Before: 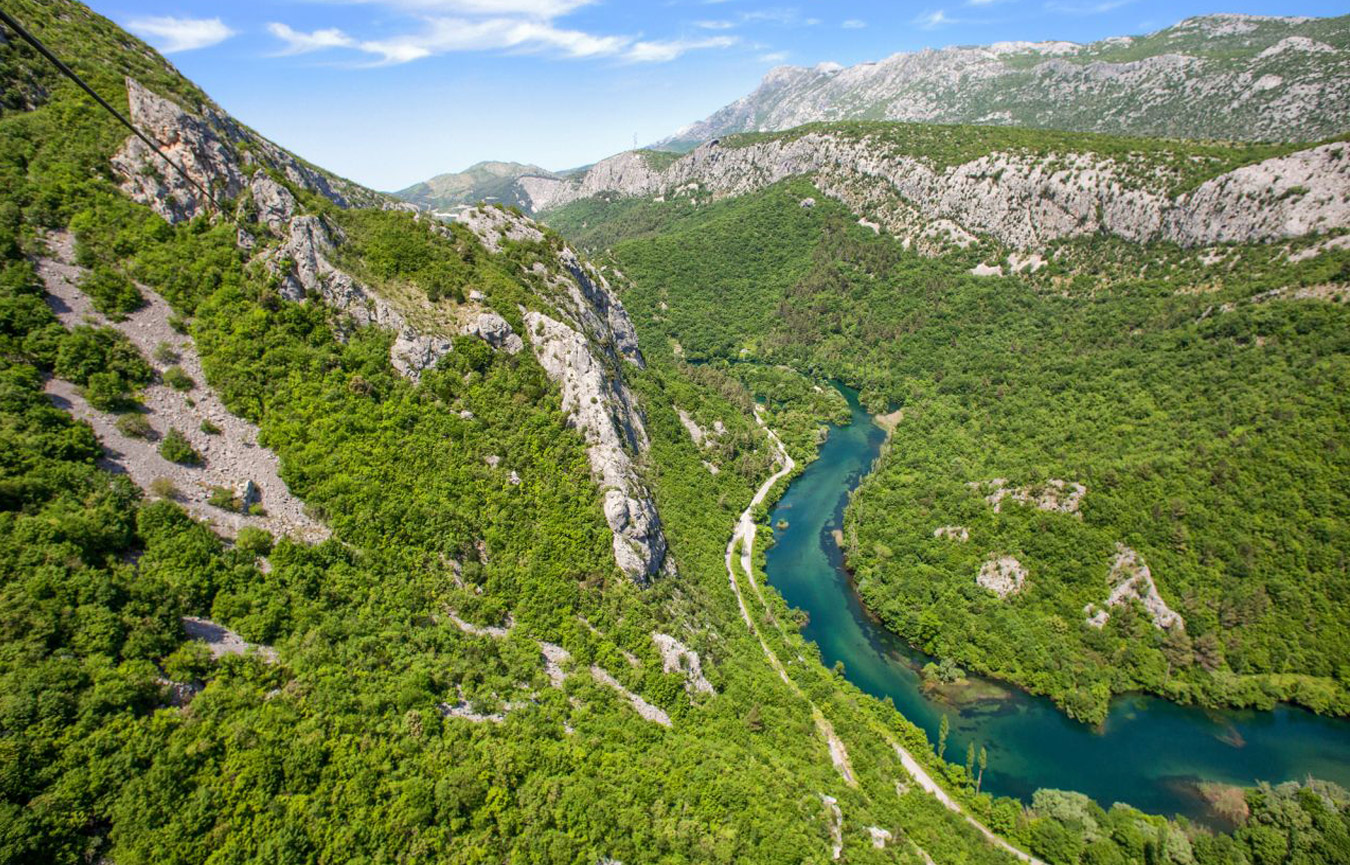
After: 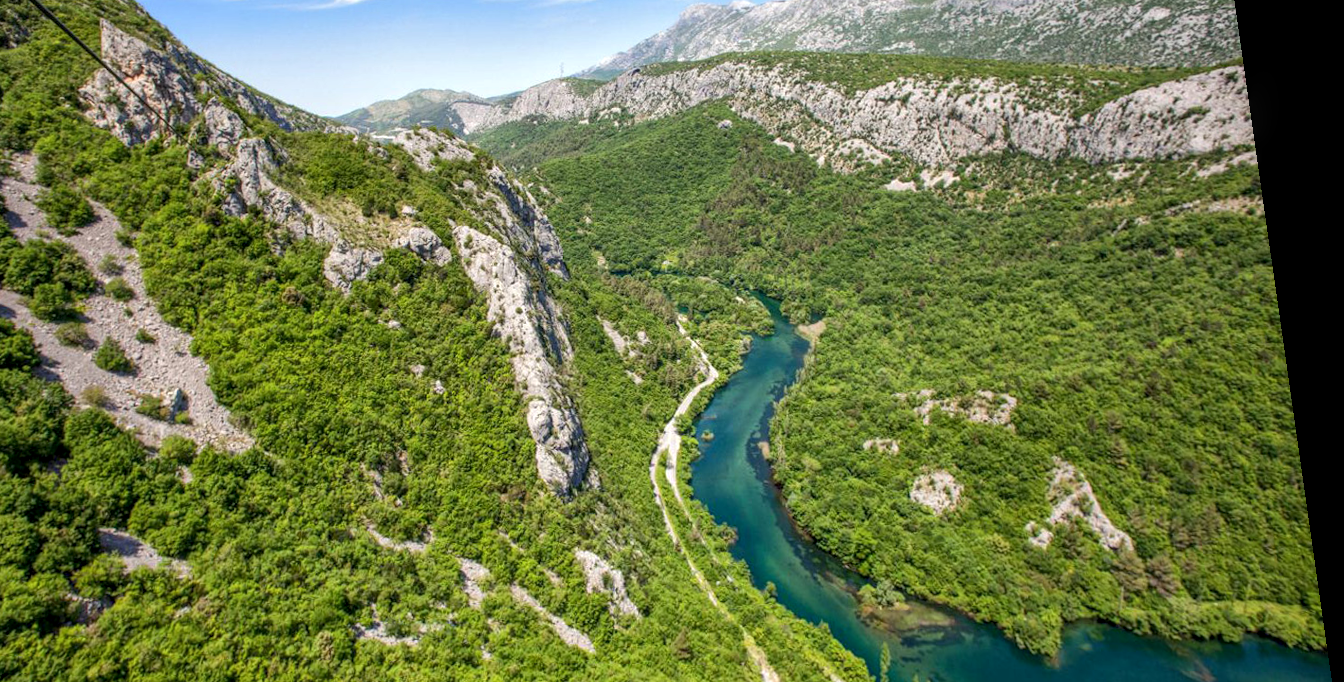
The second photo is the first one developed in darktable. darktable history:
crop: left 8.155%, top 6.611%, bottom 15.385%
rotate and perspective: rotation 0.128°, lens shift (vertical) -0.181, lens shift (horizontal) -0.044, shear 0.001, automatic cropping off
local contrast: on, module defaults
